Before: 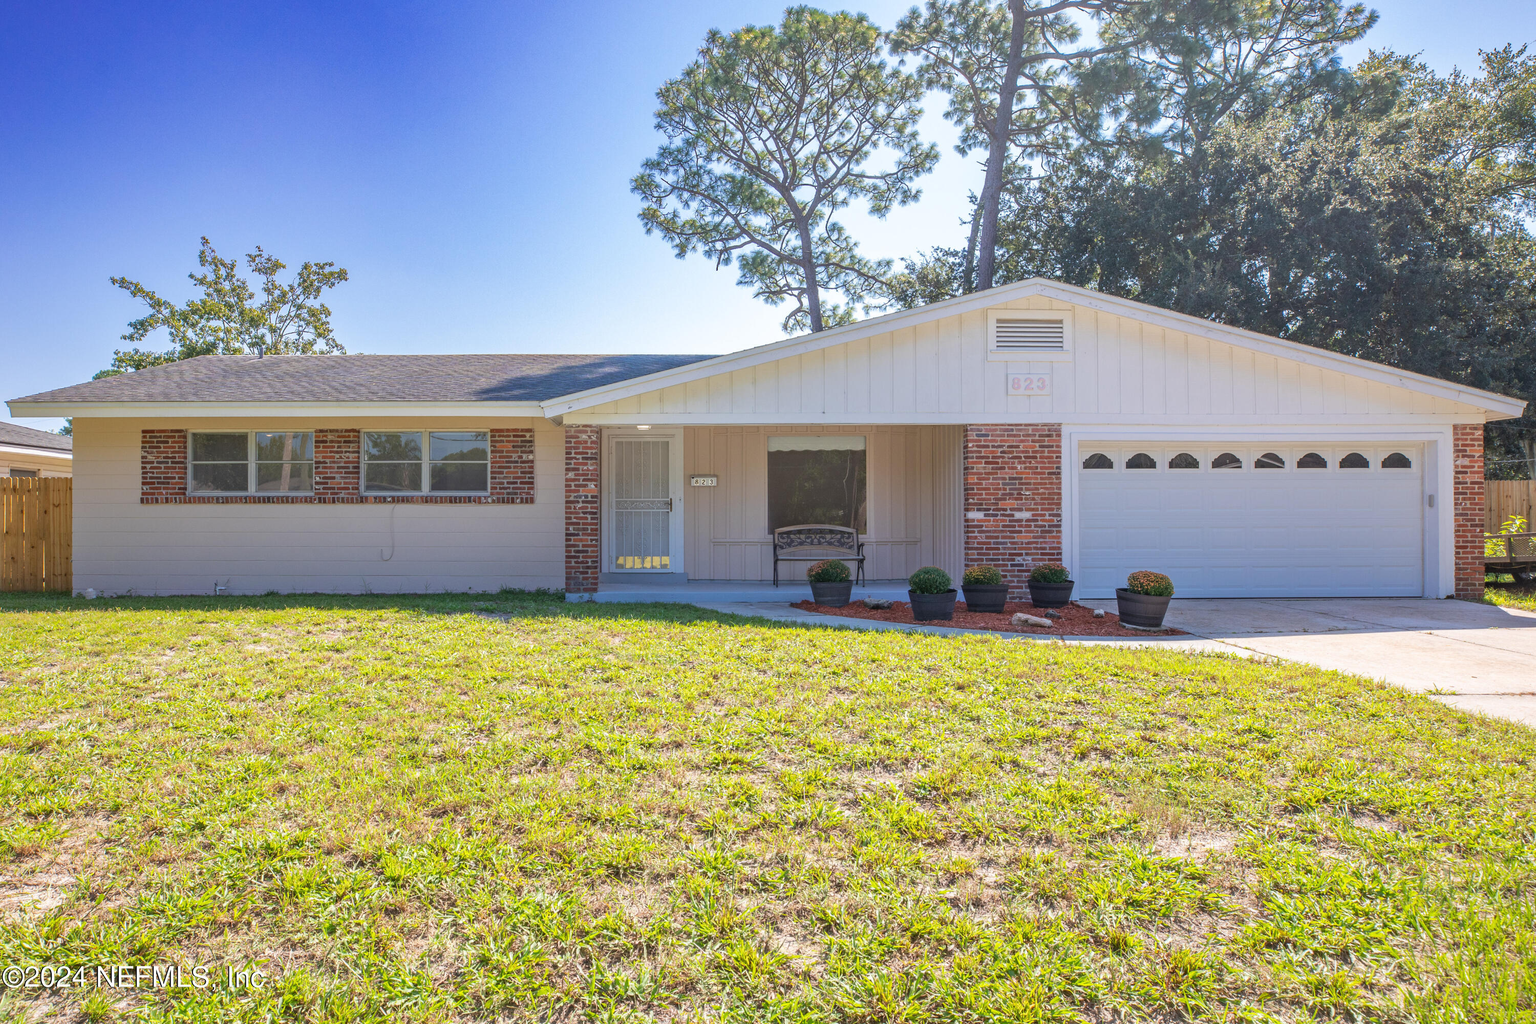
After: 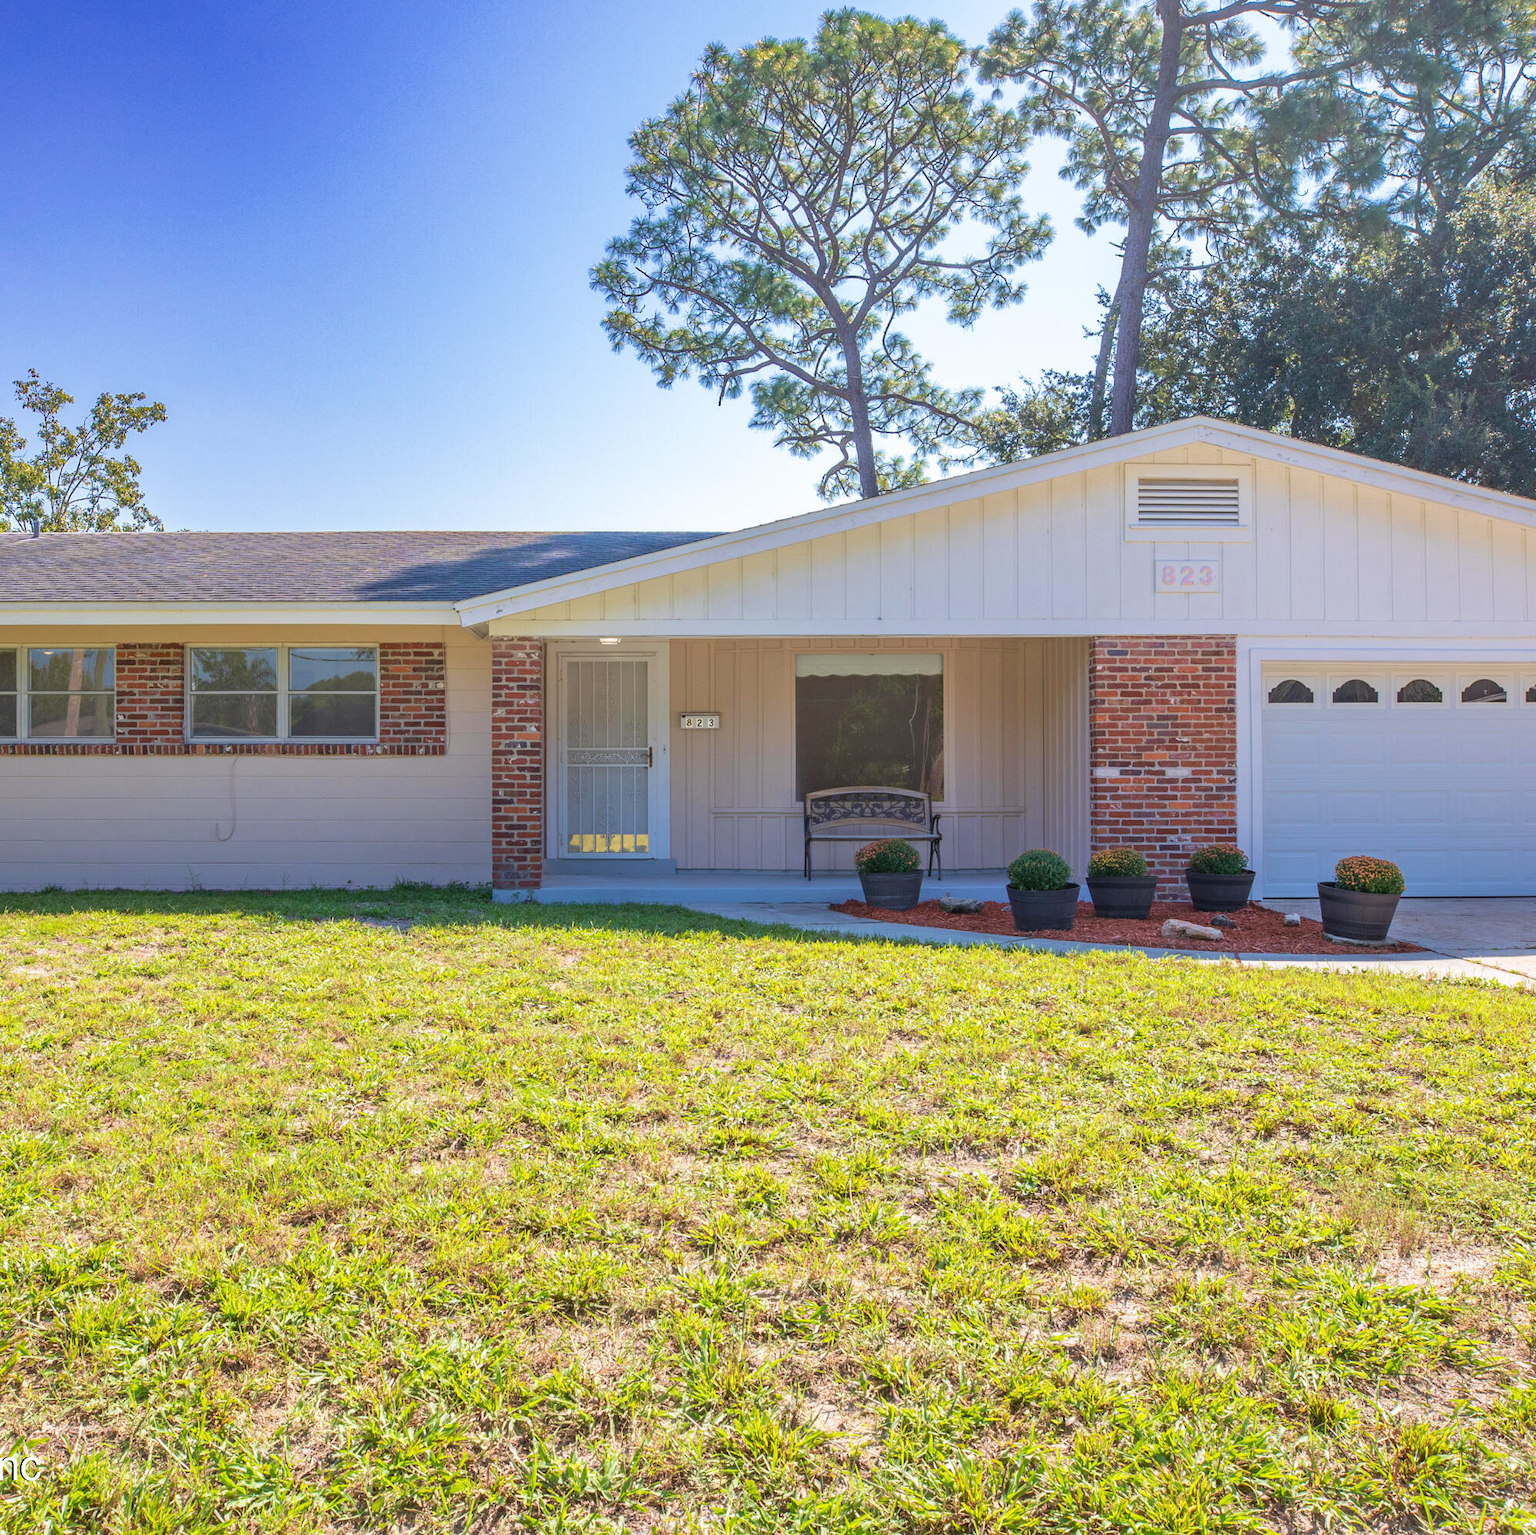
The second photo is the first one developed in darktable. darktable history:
velvia: on, module defaults
white balance: emerald 1
crop and rotate: left 15.446%, right 17.836%
